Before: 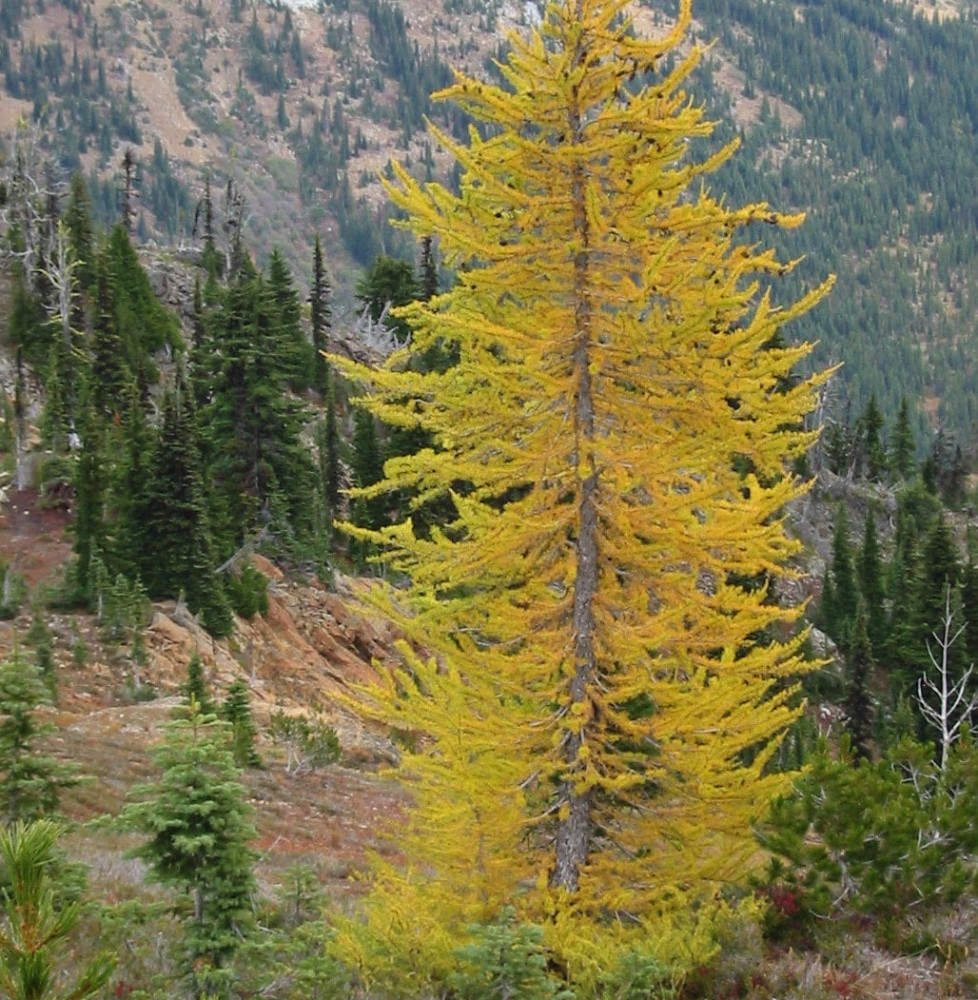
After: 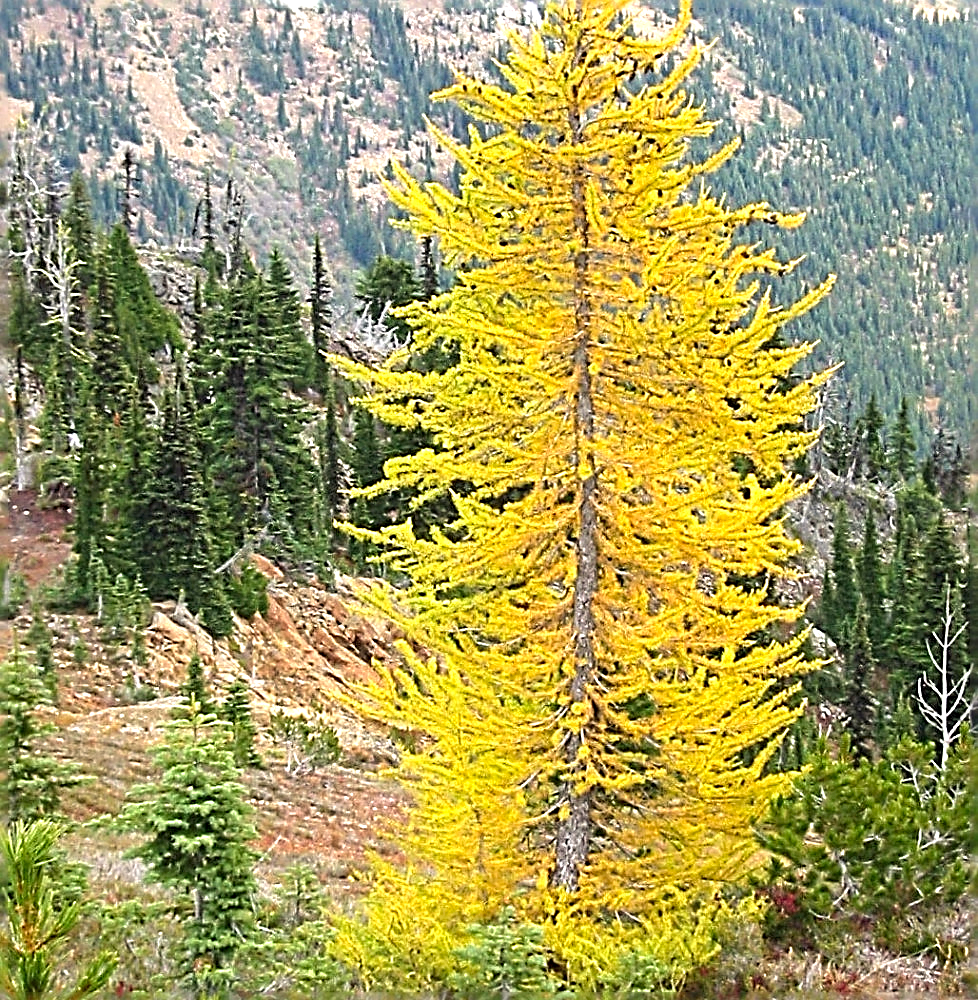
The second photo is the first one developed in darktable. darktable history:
sharpen: radius 3.158, amount 1.731
color correction: highlights a* 0.816, highlights b* 2.78, saturation 1.1
exposure: black level correction 0, exposure 1 EV, compensate exposure bias true, compensate highlight preservation false
